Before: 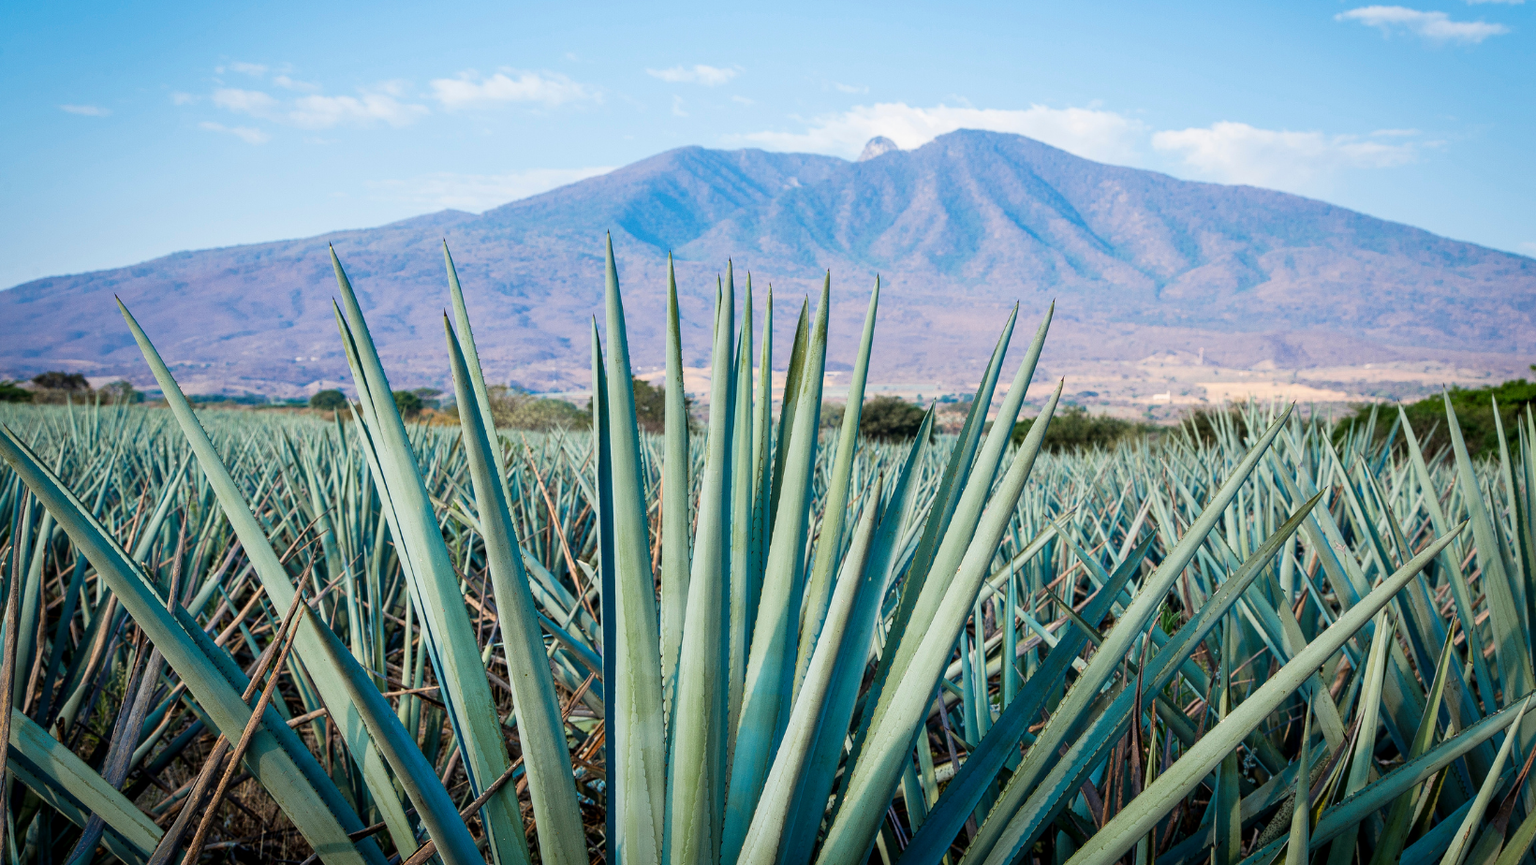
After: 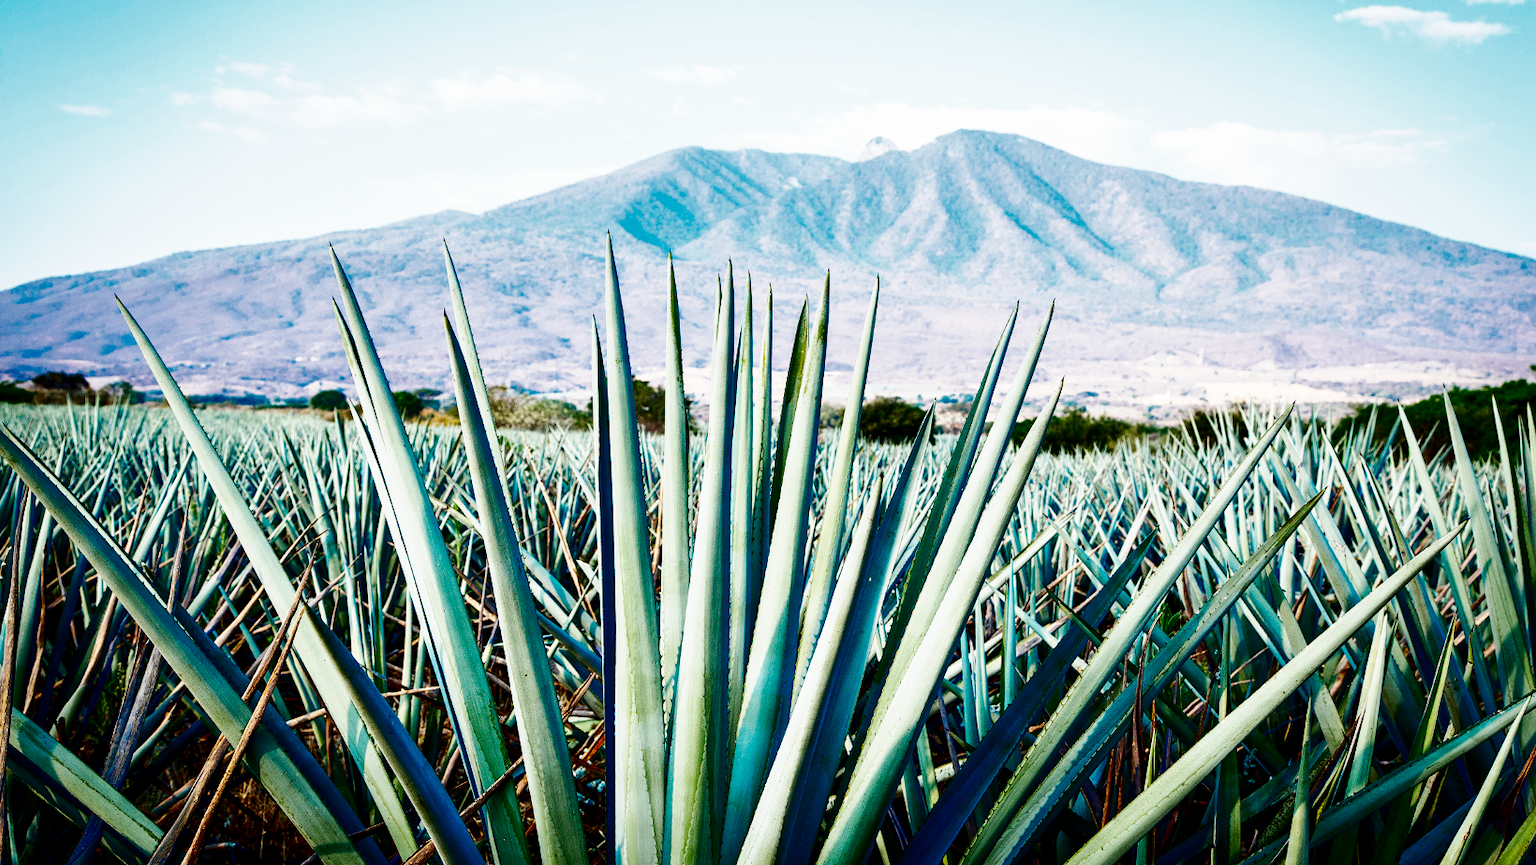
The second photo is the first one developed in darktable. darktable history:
contrast brightness saturation: contrast 0.09, brightness -0.59, saturation 0.17
white balance: emerald 1
shadows and highlights: shadows 35, highlights -35, soften with gaussian
base curve: curves: ch0 [(0, 0) (0.007, 0.004) (0.027, 0.03) (0.046, 0.07) (0.207, 0.54) (0.442, 0.872) (0.673, 0.972) (1, 1)], preserve colors none
